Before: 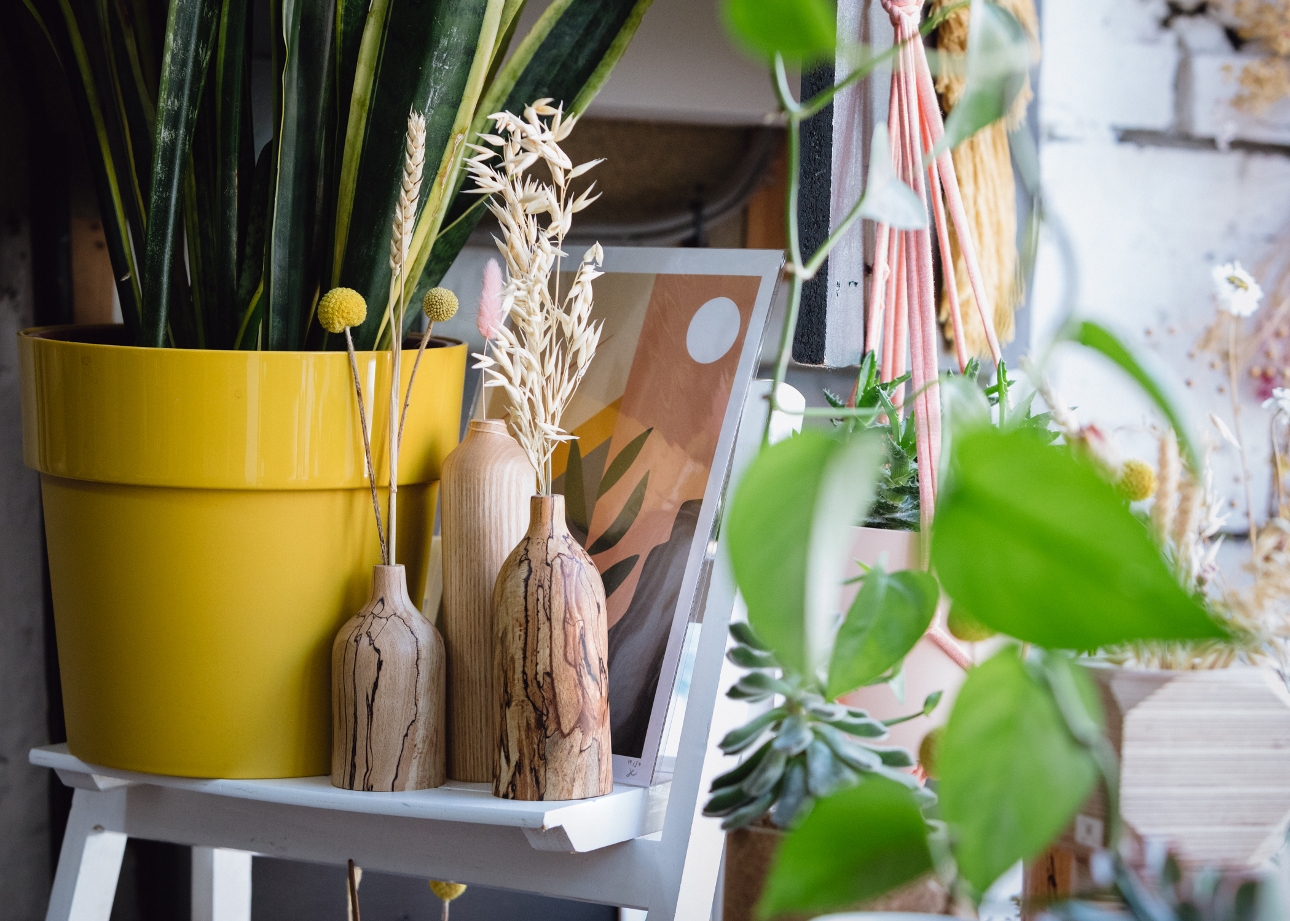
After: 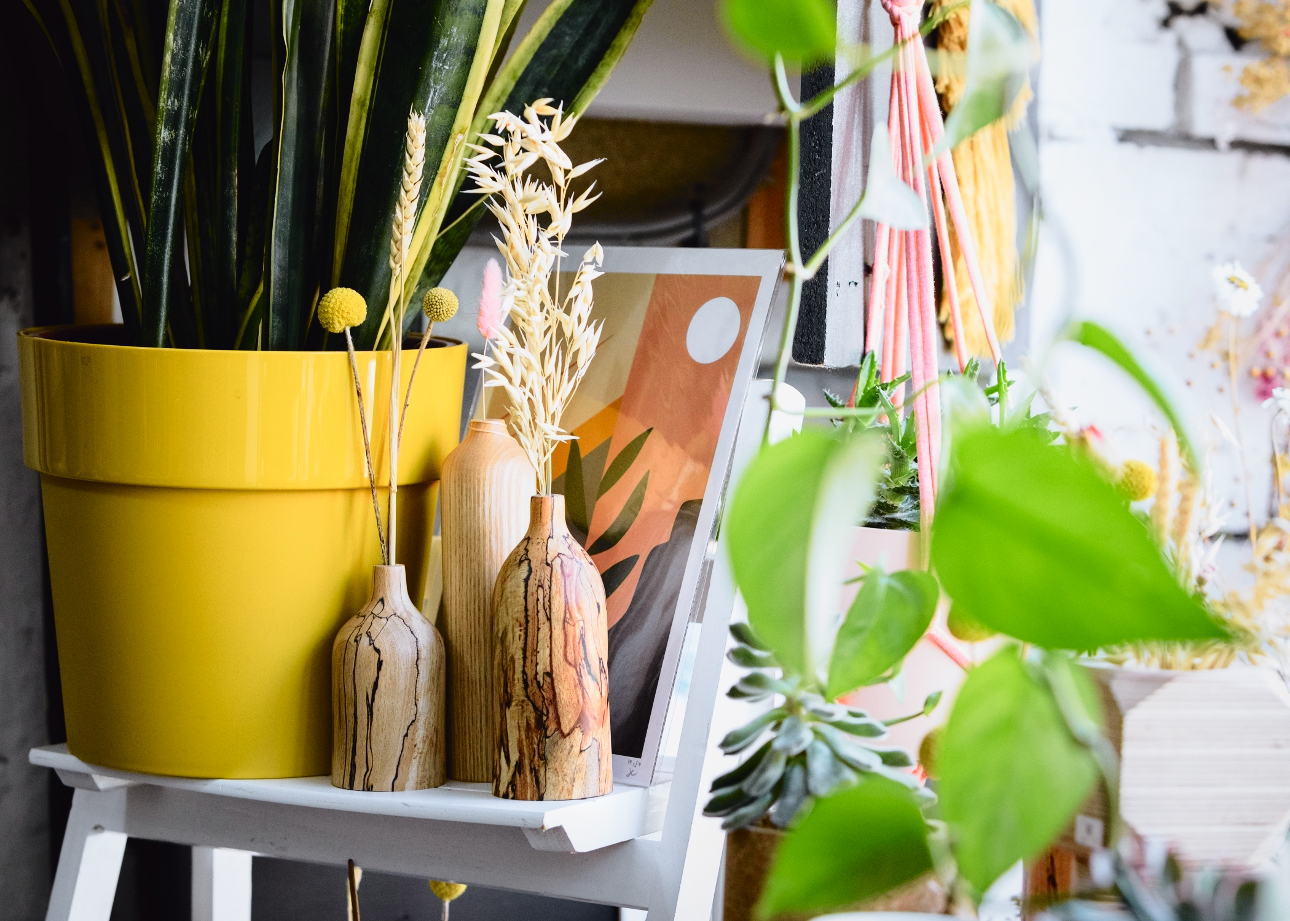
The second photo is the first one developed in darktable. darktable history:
tone curve: curves: ch0 [(0, 0.012) (0.037, 0.03) (0.123, 0.092) (0.19, 0.157) (0.269, 0.27) (0.48, 0.57) (0.595, 0.695) (0.718, 0.823) (0.855, 0.913) (1, 0.982)]; ch1 [(0, 0) (0.243, 0.245) (0.422, 0.415) (0.493, 0.495) (0.508, 0.506) (0.536, 0.542) (0.569, 0.611) (0.611, 0.662) (0.769, 0.807) (1, 1)]; ch2 [(0, 0) (0.249, 0.216) (0.349, 0.321) (0.424, 0.442) (0.476, 0.483) (0.498, 0.499) (0.517, 0.519) (0.532, 0.56) (0.569, 0.624) (0.614, 0.667) (0.706, 0.757) (0.808, 0.809) (0.991, 0.968)], color space Lab, independent channels, preserve colors none
